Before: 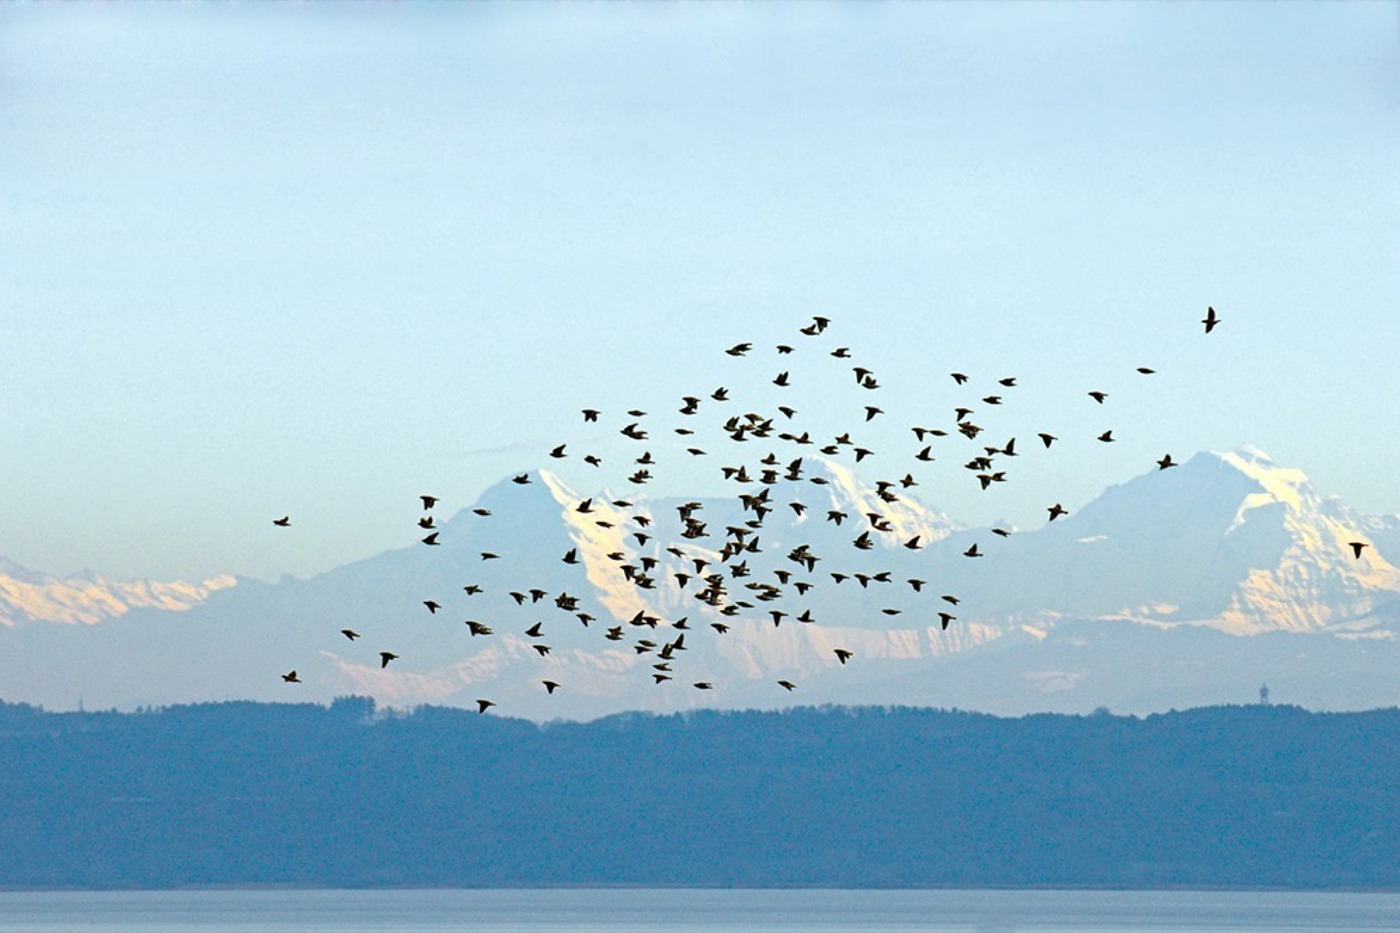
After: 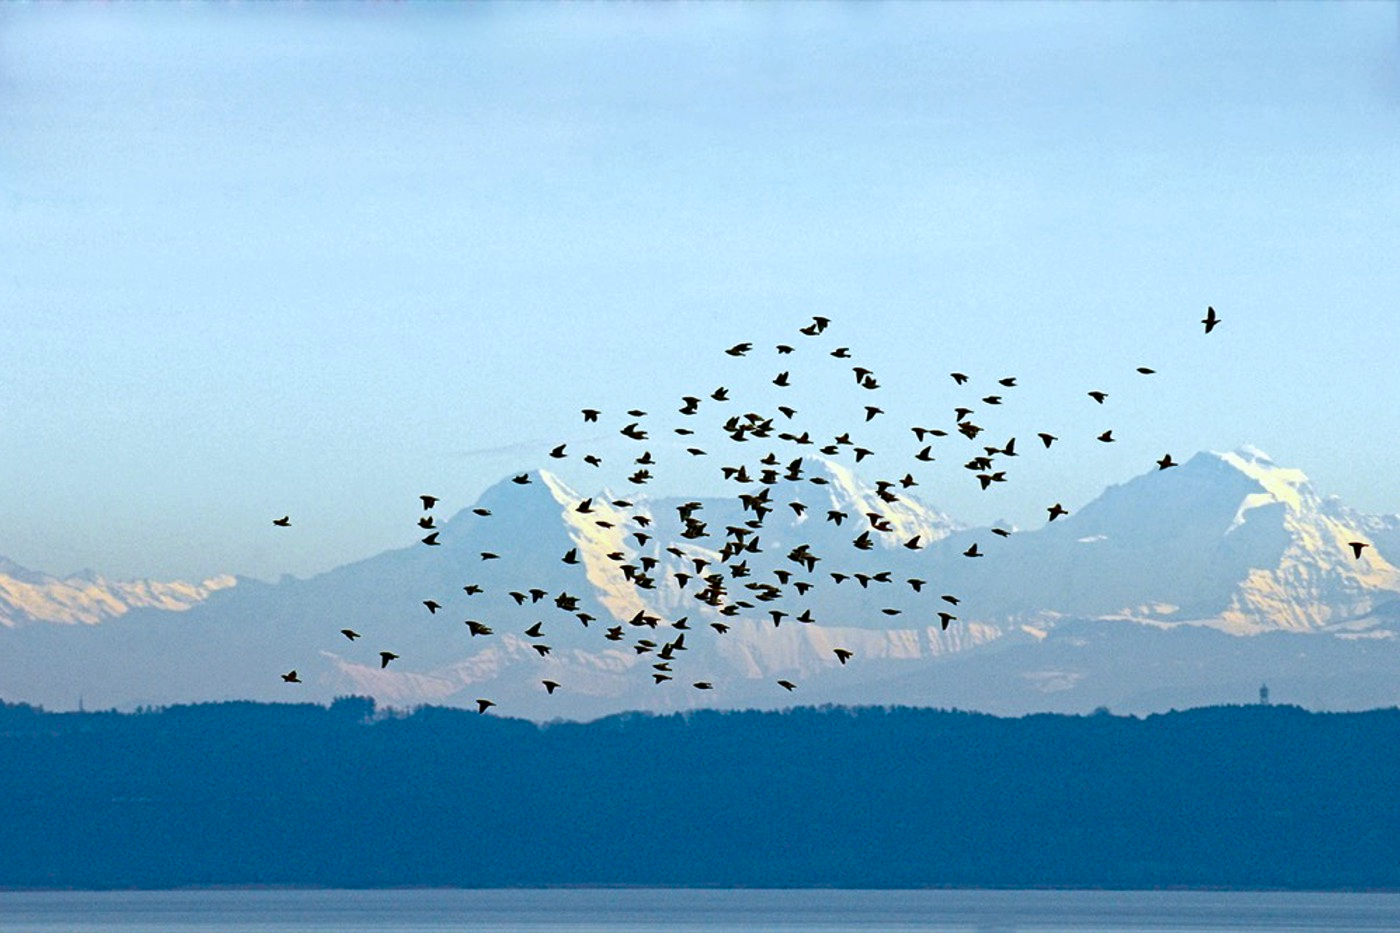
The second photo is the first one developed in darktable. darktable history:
white balance: red 0.974, blue 1.044
contrast brightness saturation: contrast 0.1, brightness -0.26, saturation 0.14
